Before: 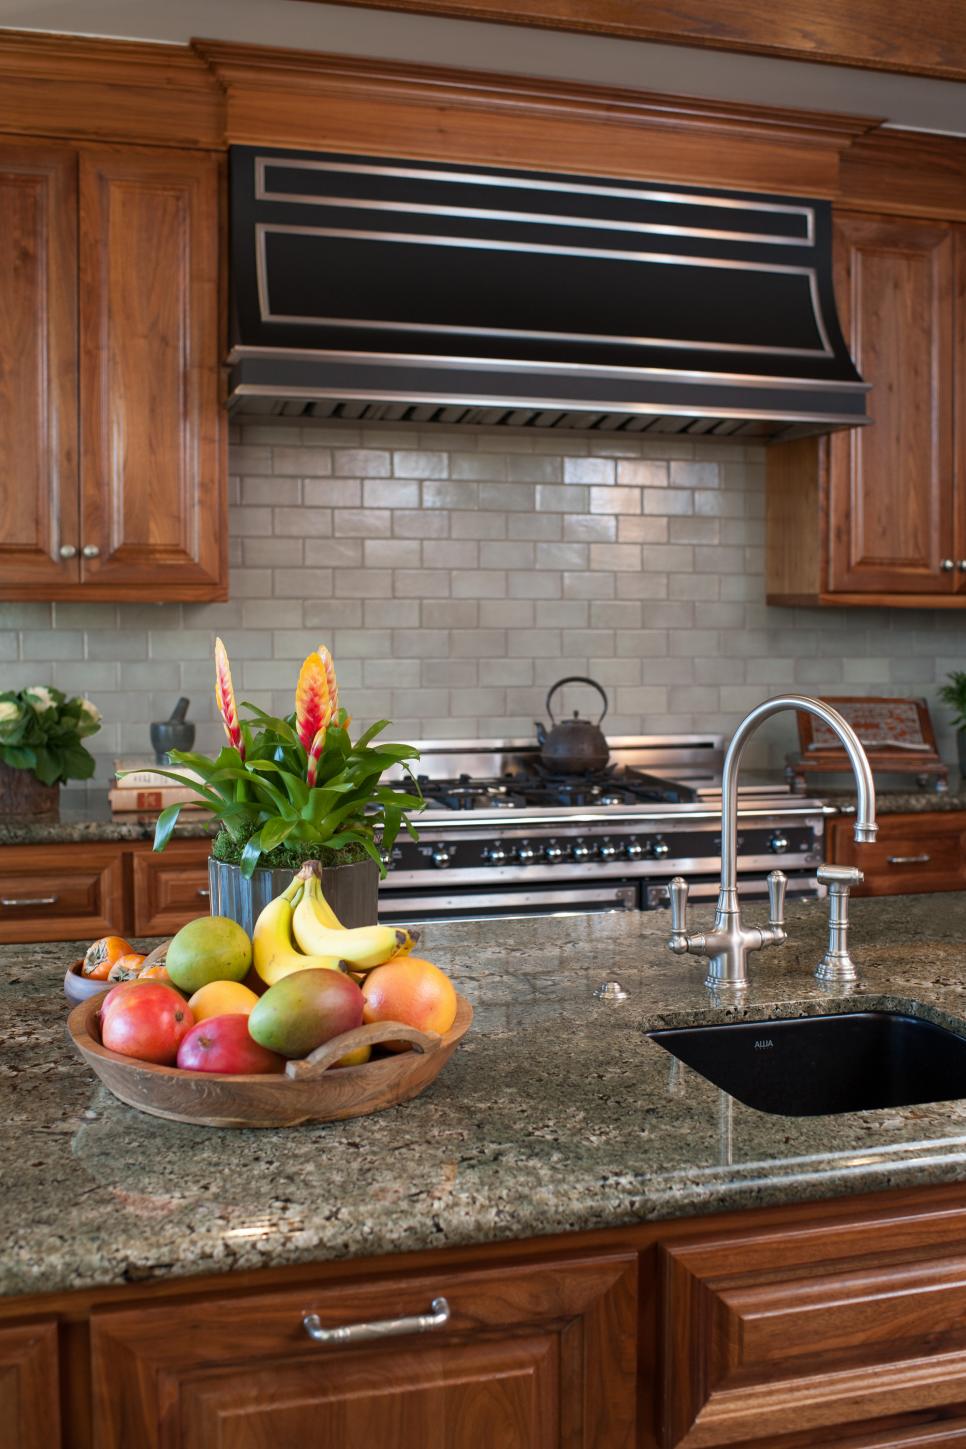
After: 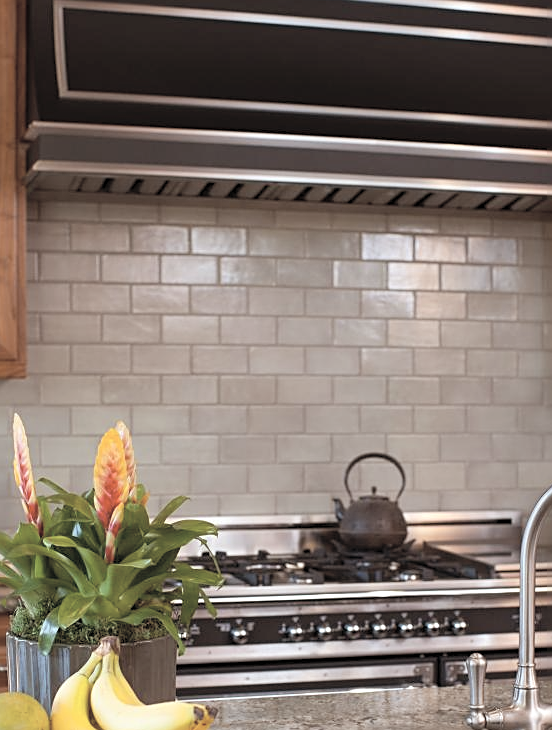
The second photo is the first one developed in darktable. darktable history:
color balance: output saturation 120%
contrast brightness saturation: brightness 0.18, saturation -0.5
rgb levels: mode RGB, independent channels, levels [[0, 0.5, 1], [0, 0.521, 1], [0, 0.536, 1]]
crop: left 20.932%, top 15.471%, right 21.848%, bottom 34.081%
sharpen: on, module defaults
